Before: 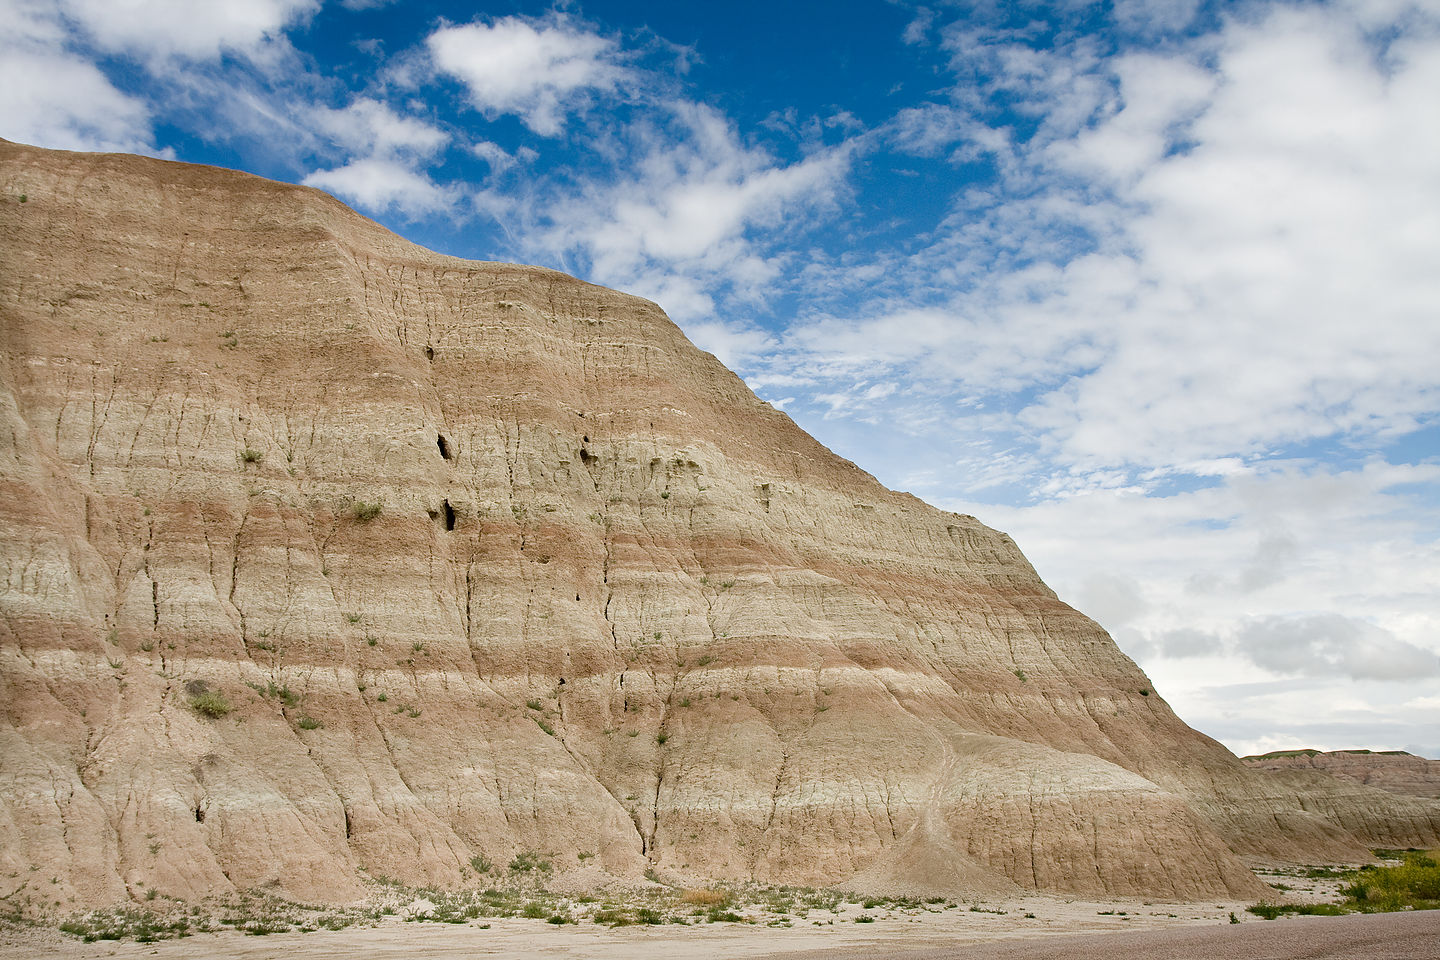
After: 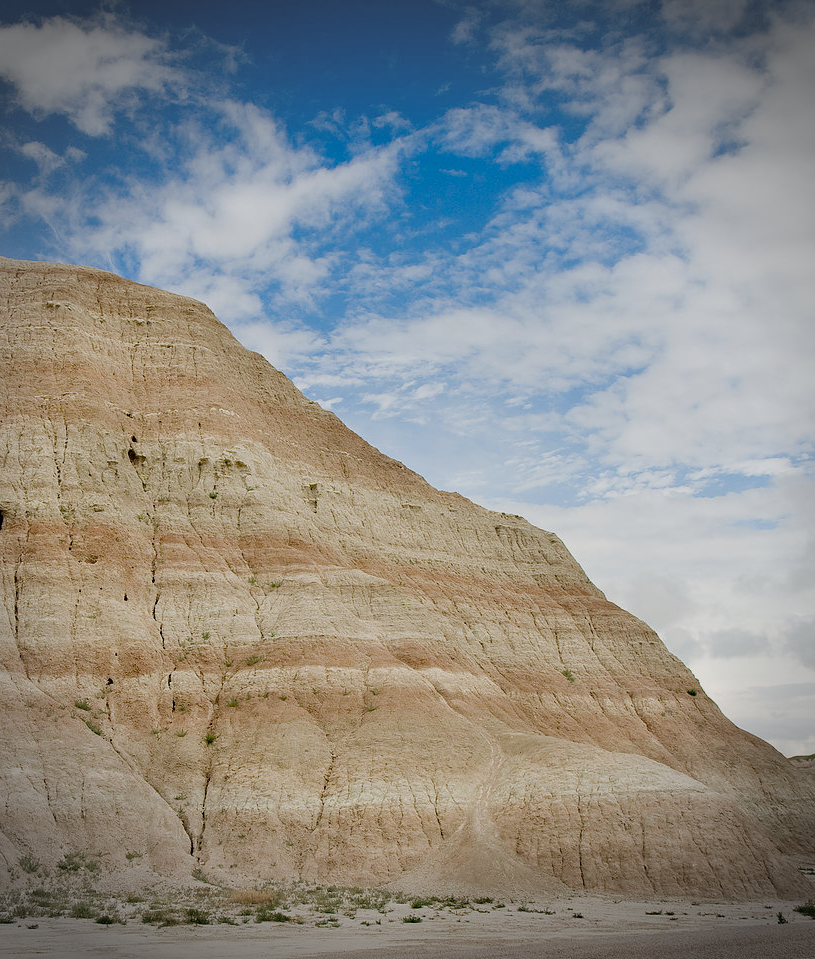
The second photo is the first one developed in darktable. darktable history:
contrast brightness saturation: saturation -0.05
filmic rgb: black relative exposure -16 EV, threshold -0.33 EV, transition 3.19 EV, structure ↔ texture 100%, target black luminance 0%, hardness 7.57, latitude 72.96%, contrast 0.908, highlights saturation mix 10%, shadows ↔ highlights balance -0.38%, add noise in highlights 0, preserve chrominance no, color science v4 (2020), iterations of high-quality reconstruction 10, enable highlight reconstruction true
crop: left 31.458%, top 0%, right 11.876%
vignetting: fall-off start 75%, brightness -0.692, width/height ratio 1.084
